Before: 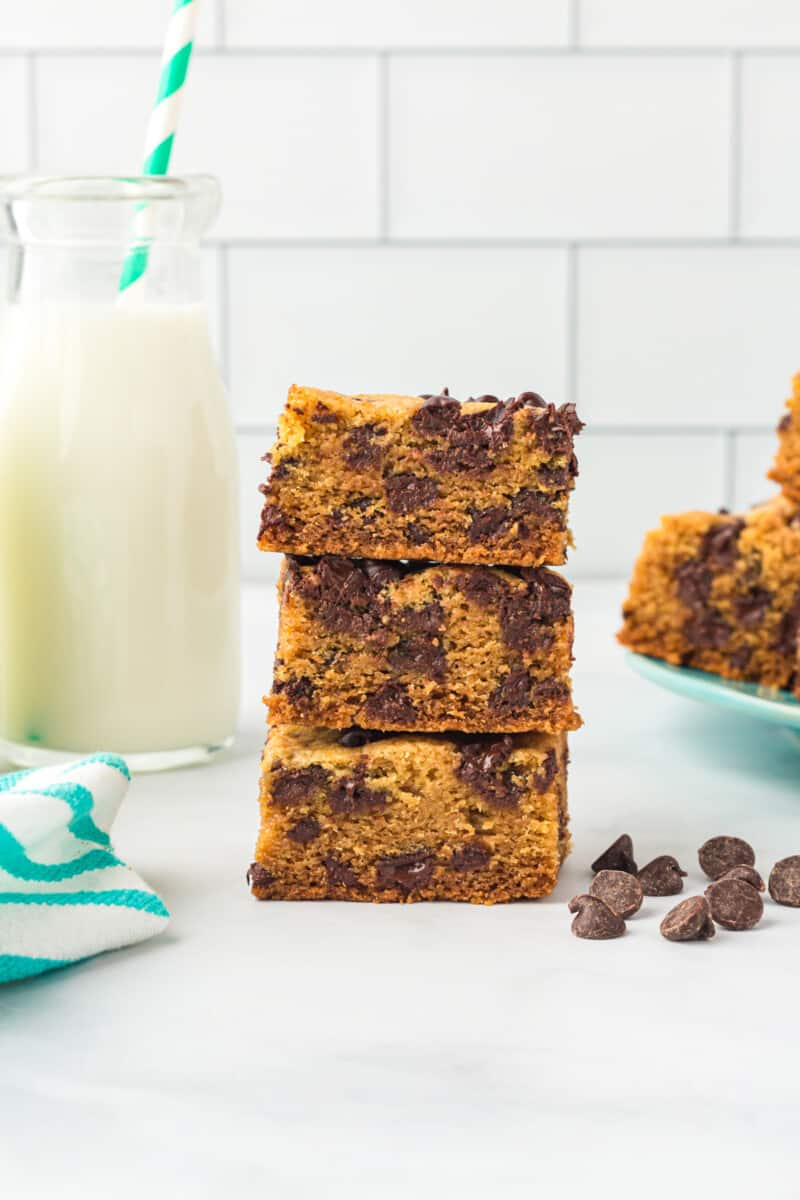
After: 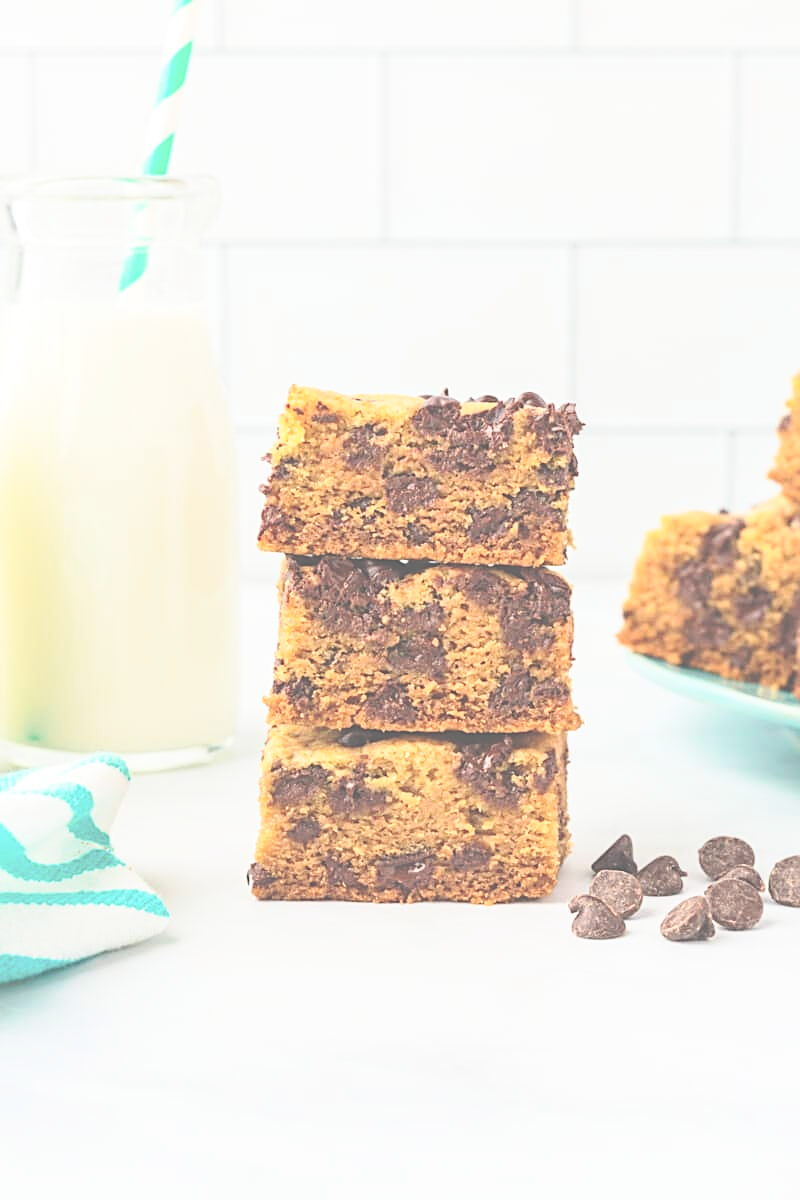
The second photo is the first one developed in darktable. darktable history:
sharpen: on, module defaults
tone curve: curves: ch0 [(0, 0) (0.003, 0) (0.011, 0.001) (0.025, 0.003) (0.044, 0.005) (0.069, 0.012) (0.1, 0.023) (0.136, 0.039) (0.177, 0.088) (0.224, 0.15) (0.277, 0.24) (0.335, 0.337) (0.399, 0.437) (0.468, 0.535) (0.543, 0.629) (0.623, 0.71) (0.709, 0.782) (0.801, 0.856) (0.898, 0.94) (1, 1)], preserve colors none
exposure: black level correction -0.087, compensate highlight preservation false
contrast brightness saturation: contrast 0.2, brightness 0.146, saturation 0.144
